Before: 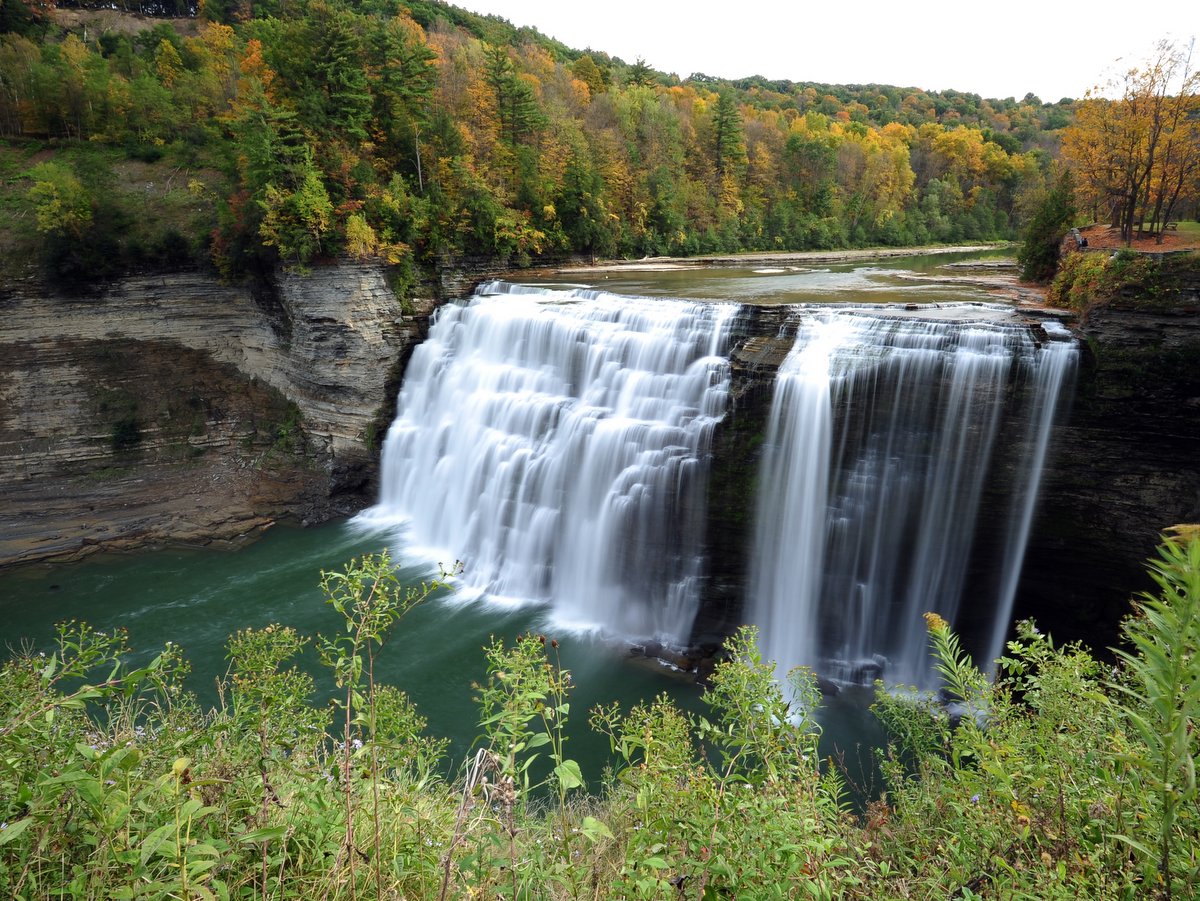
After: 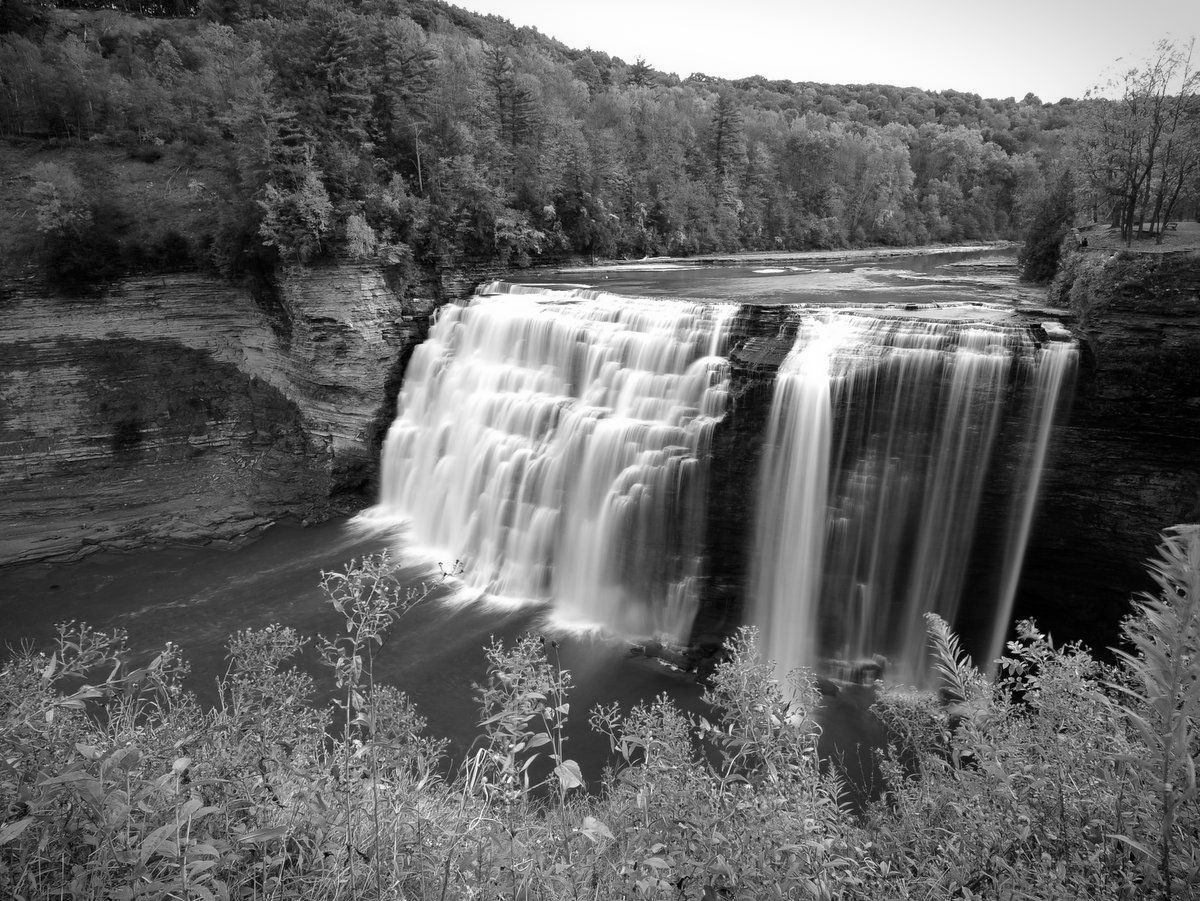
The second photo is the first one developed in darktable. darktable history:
monochrome: a 0, b 0, size 0.5, highlights 0.57
vignetting: fall-off start 100%, brightness -0.406, saturation -0.3, width/height ratio 1.324, dithering 8-bit output, unbound false
